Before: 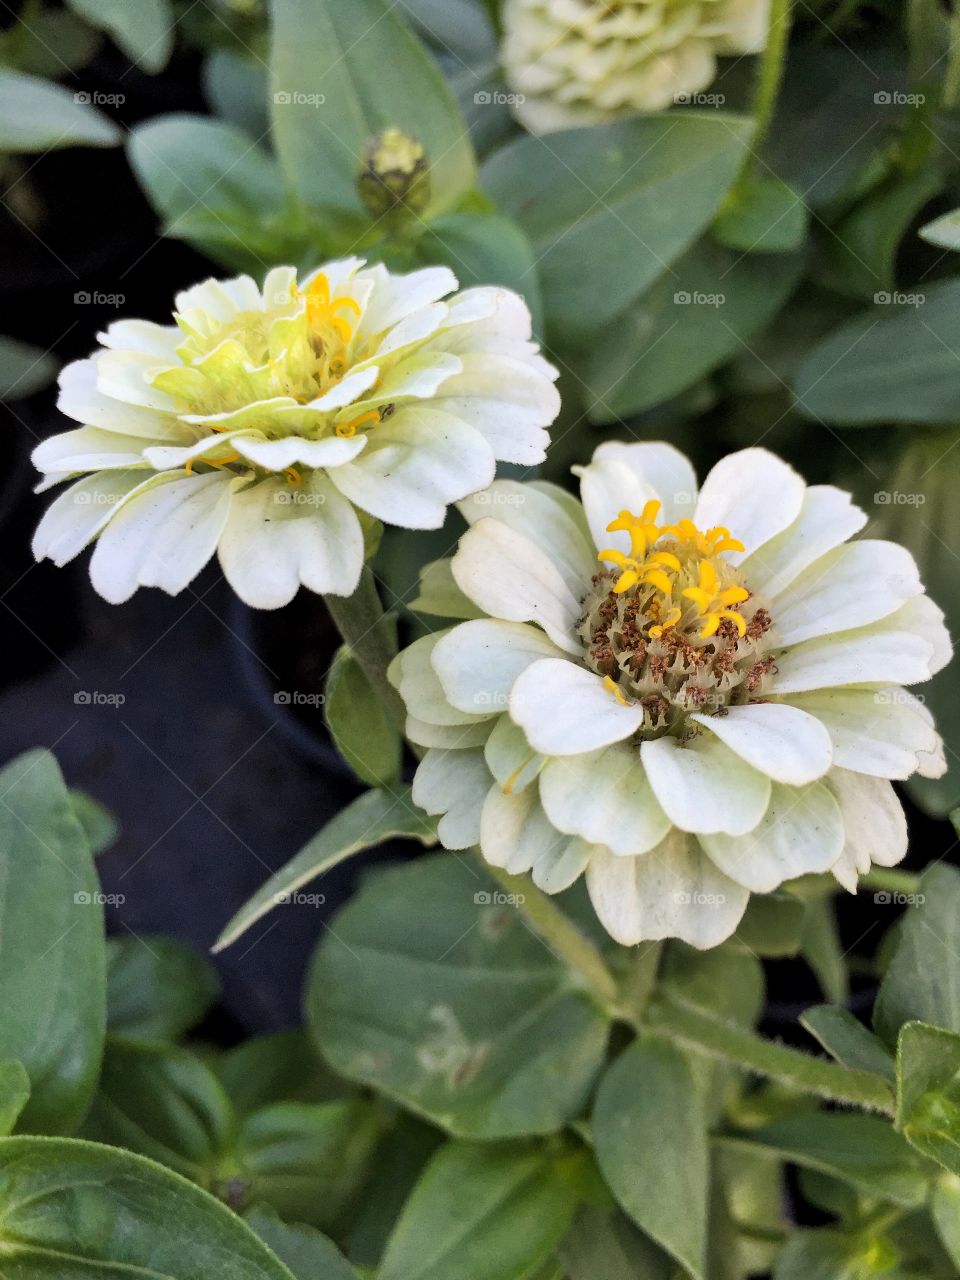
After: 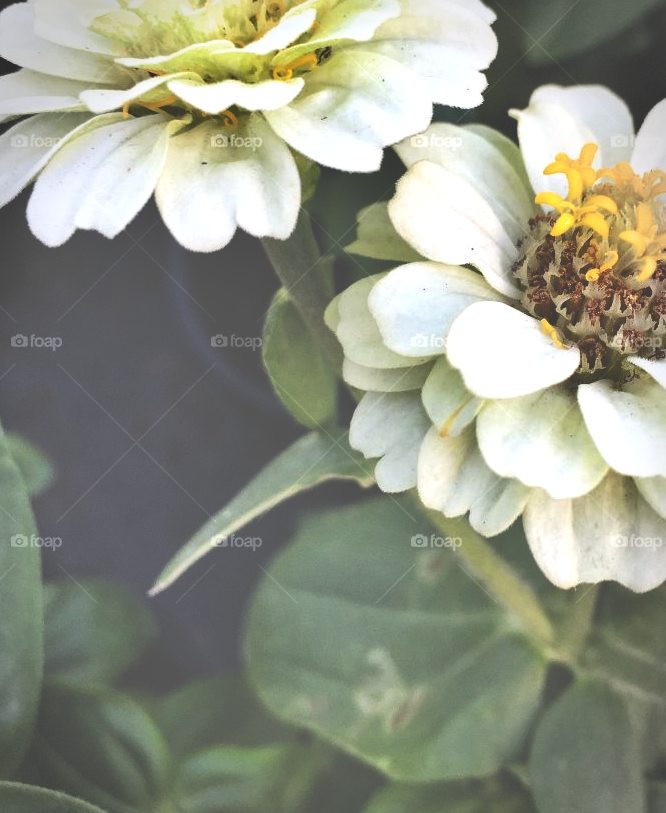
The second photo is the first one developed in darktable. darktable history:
crop: left 6.587%, top 27.896%, right 23.96%, bottom 8.564%
shadows and highlights: low approximation 0.01, soften with gaussian
exposure: black level correction -0.071, exposure 0.501 EV, compensate exposure bias true, compensate highlight preservation false
vignetting: brightness -0.481, automatic ratio true, dithering 8-bit output
